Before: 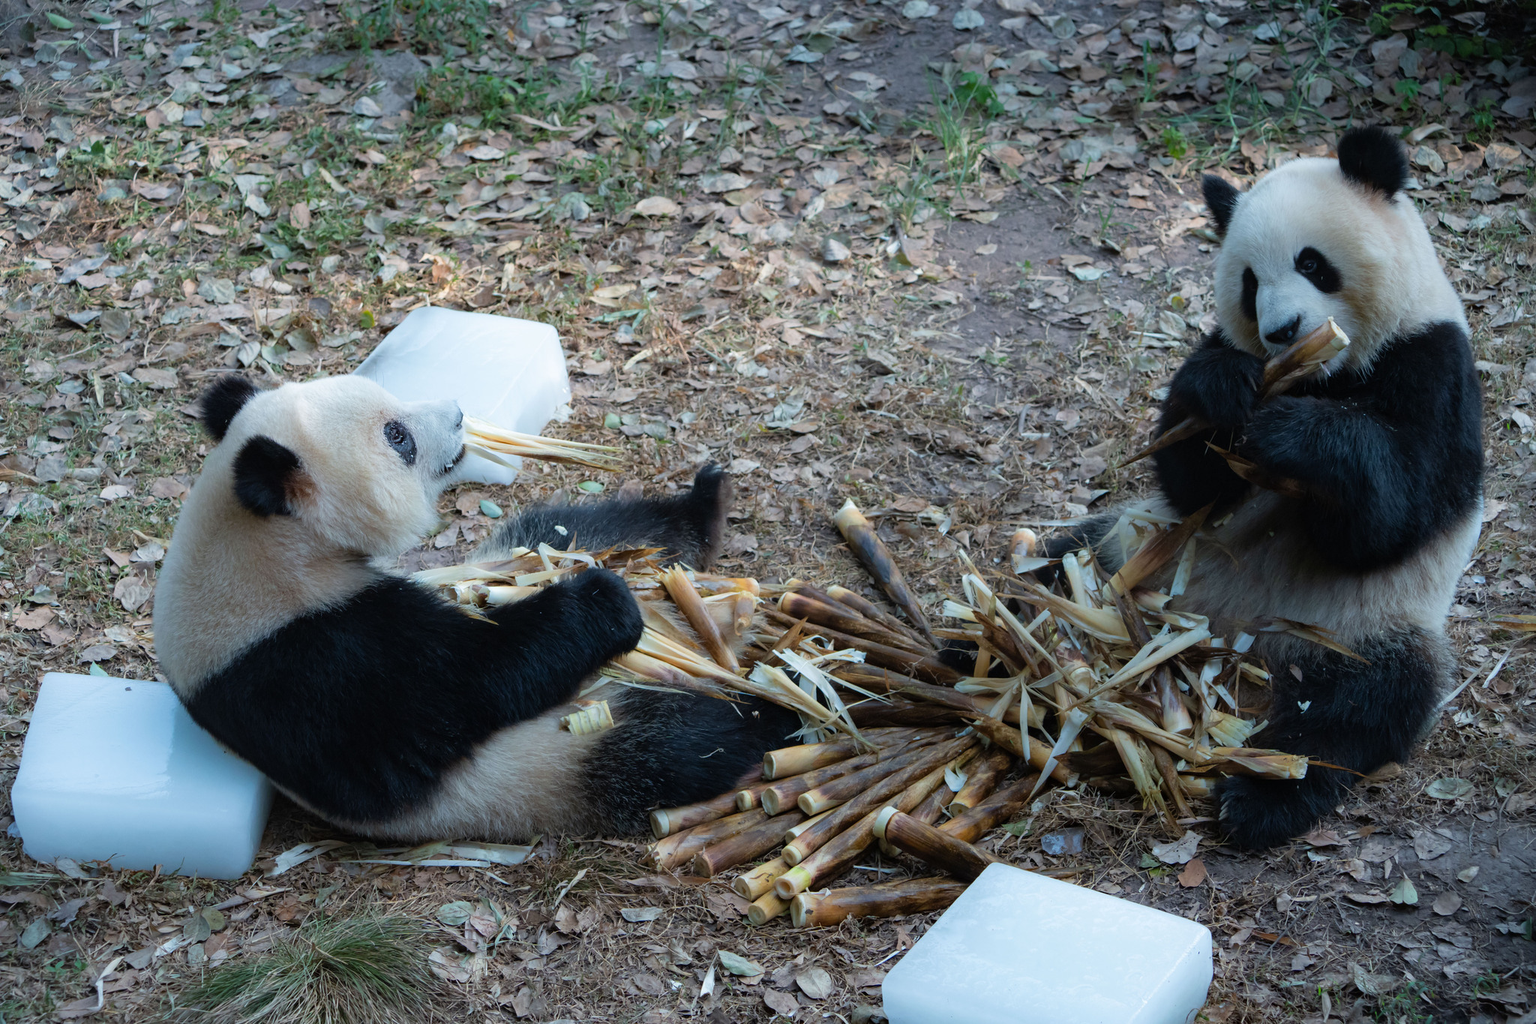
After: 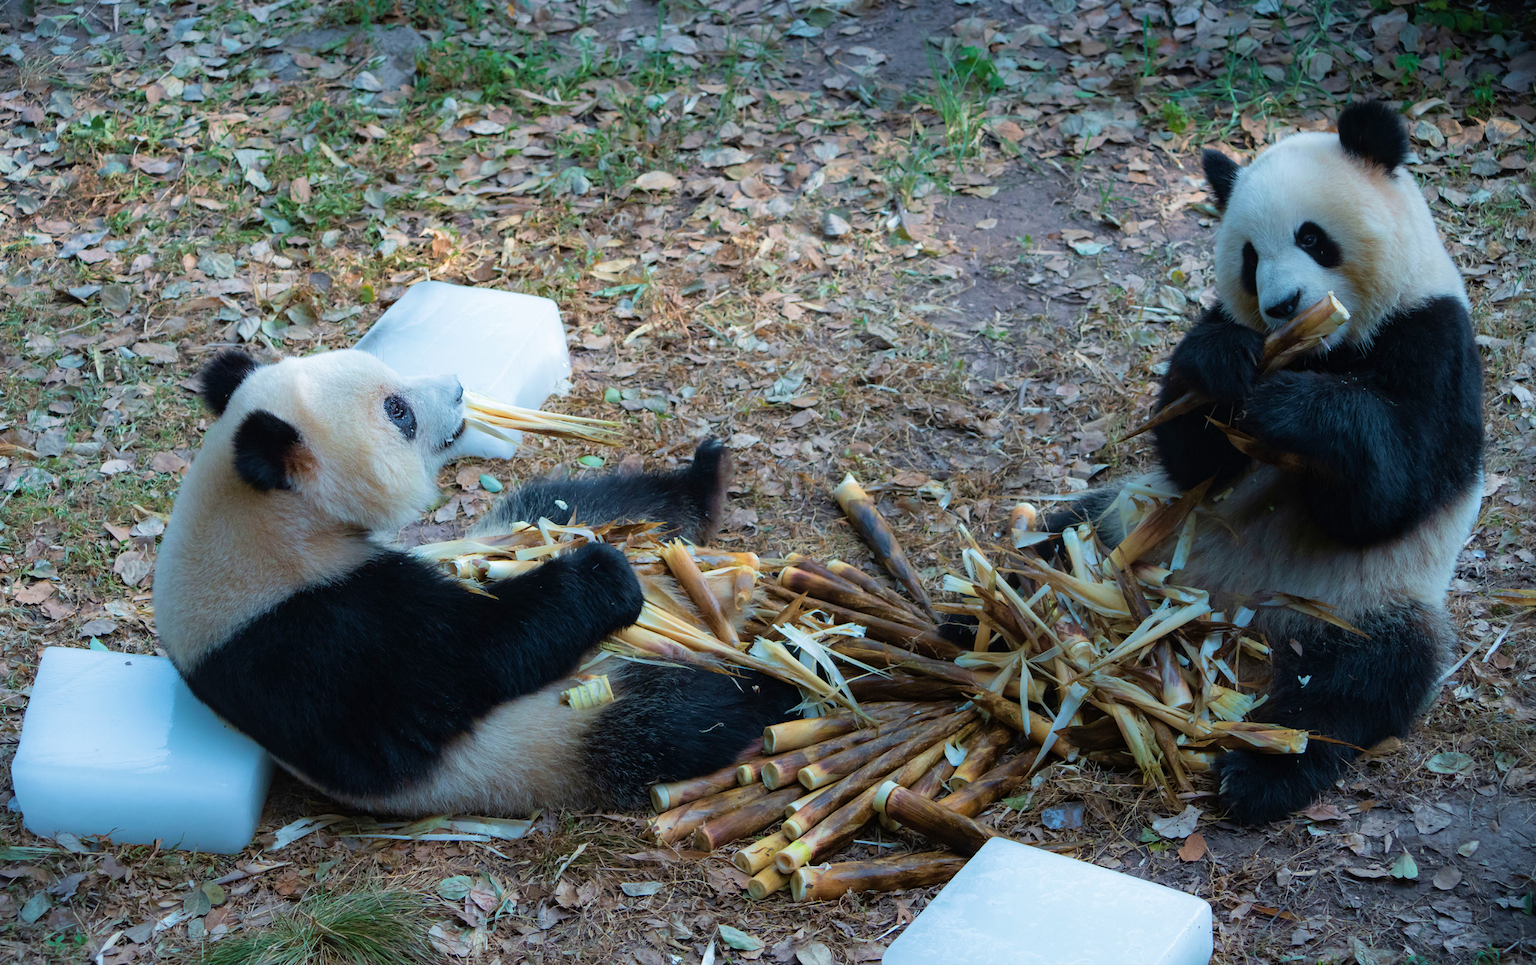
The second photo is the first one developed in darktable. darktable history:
velvia: strength 44.64%
crop and rotate: top 2.499%, bottom 3.206%
